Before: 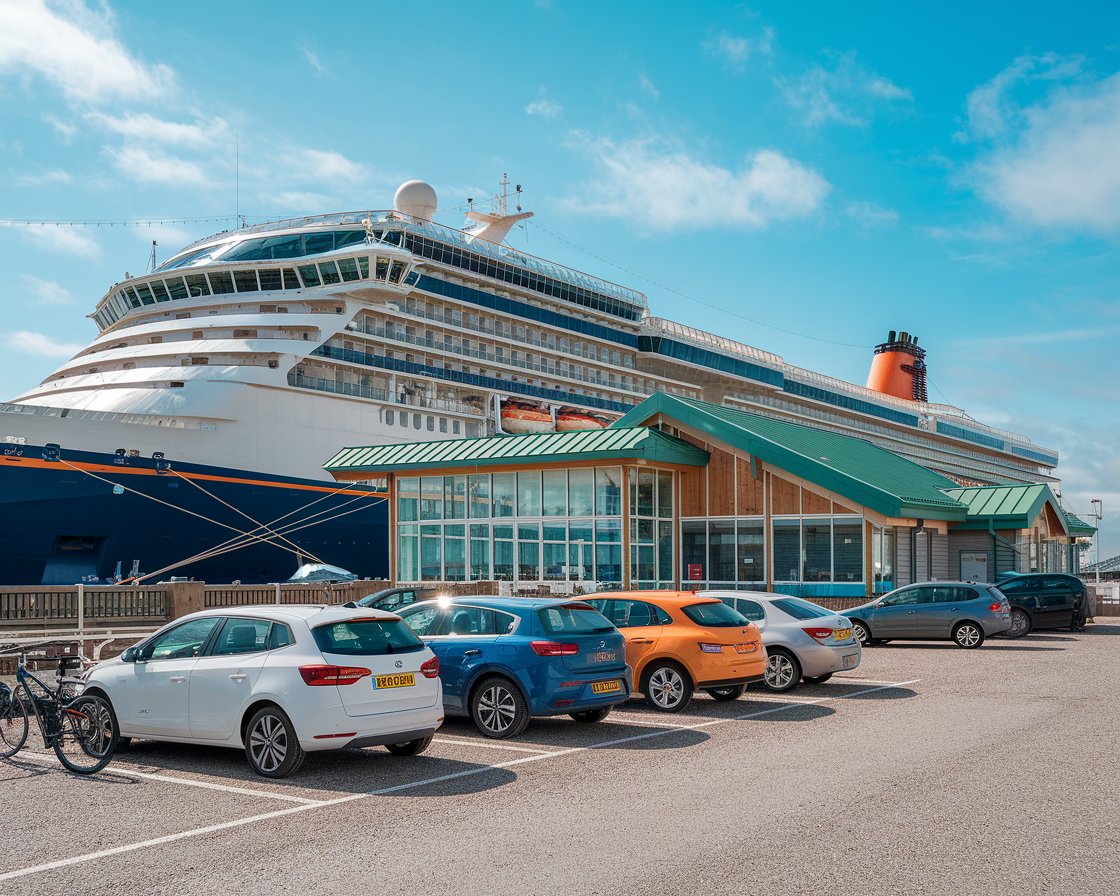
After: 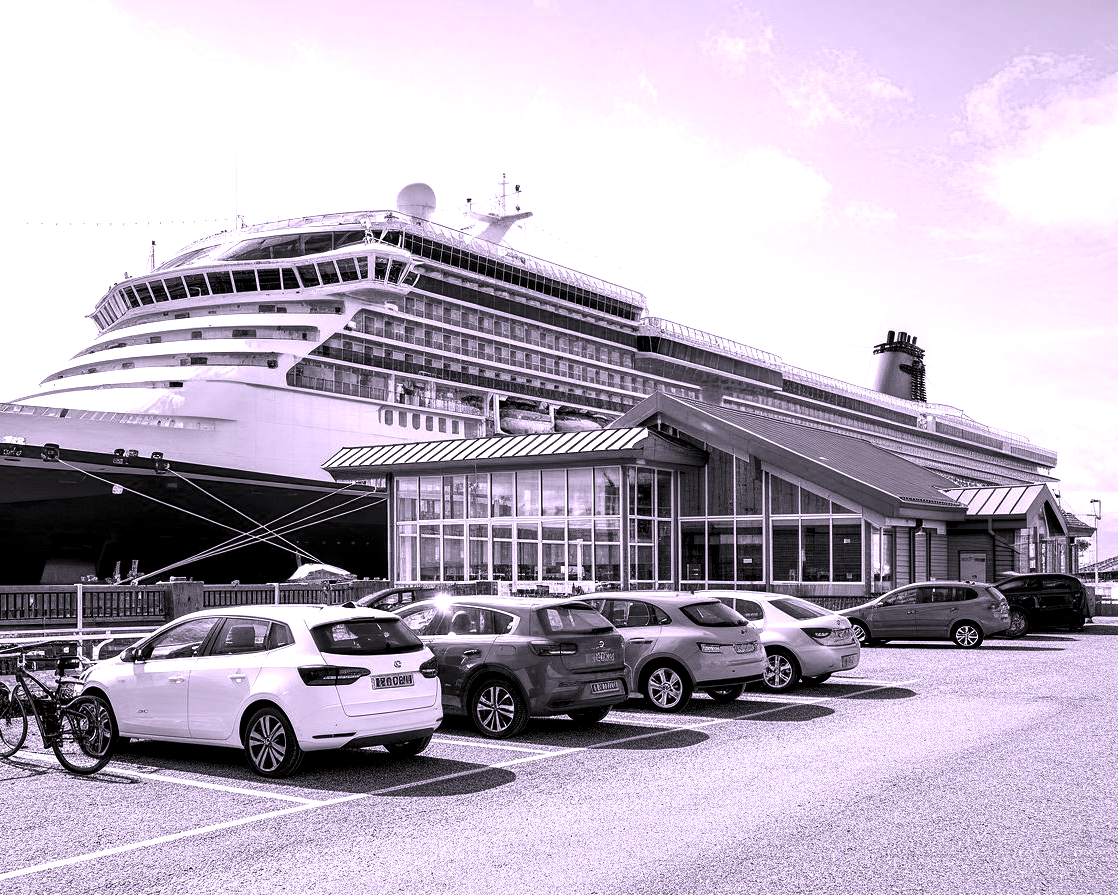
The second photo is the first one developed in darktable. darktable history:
local contrast: highlights 100%, shadows 100%, detail 119%, midtone range 0.2
color correction: highlights a* 15.33, highlights b* -20.01
contrast brightness saturation: contrast 0.091, saturation 0.266
crop and rotate: left 0.158%, bottom 0.001%
exposure: black level correction 0, exposure 0.498 EV, compensate exposure bias true, compensate highlight preservation false
color calibration: output gray [0.25, 0.35, 0.4, 0], illuminant custom, x 0.348, y 0.365, temperature 4967.77 K, saturation algorithm version 1 (2020)
levels: levels [0.129, 0.519, 0.867]
